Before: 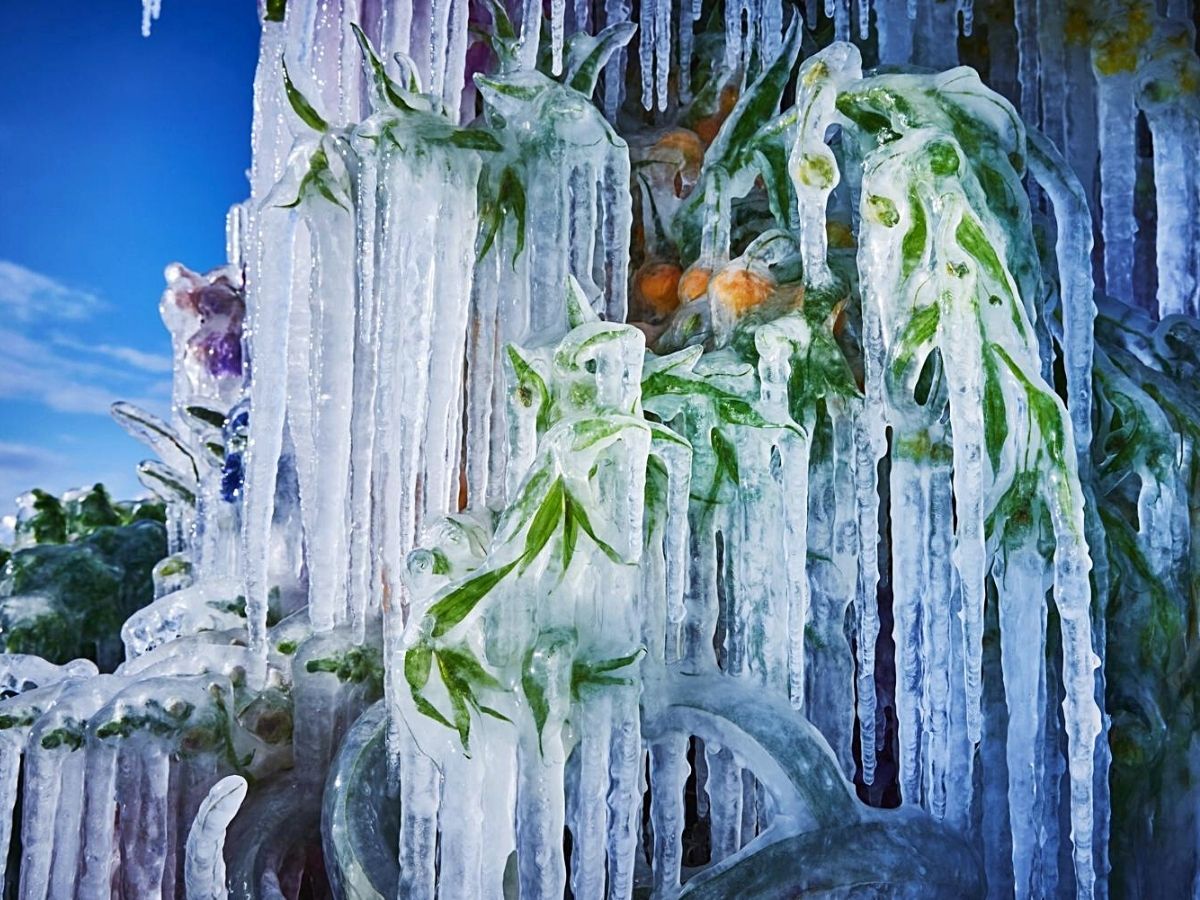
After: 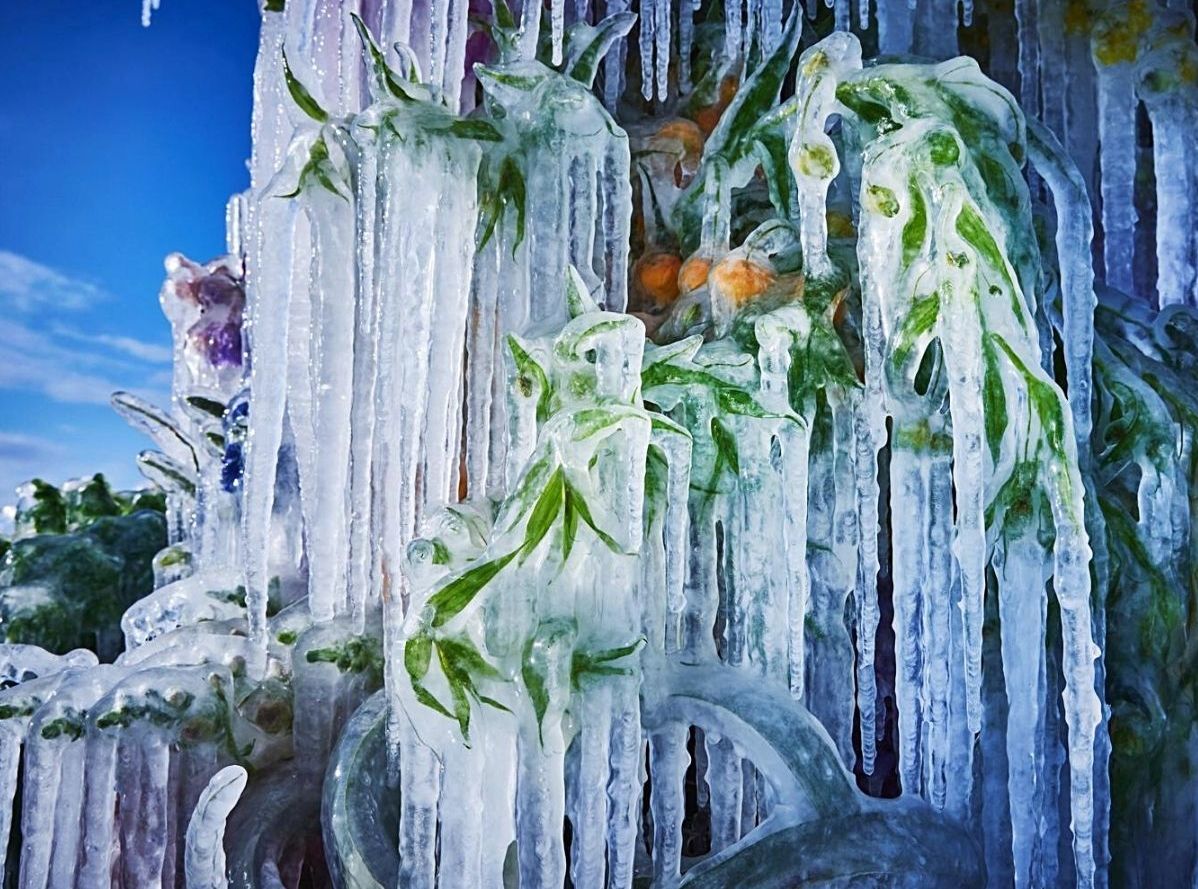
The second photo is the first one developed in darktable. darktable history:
crop: top 1.123%, right 0.099%
